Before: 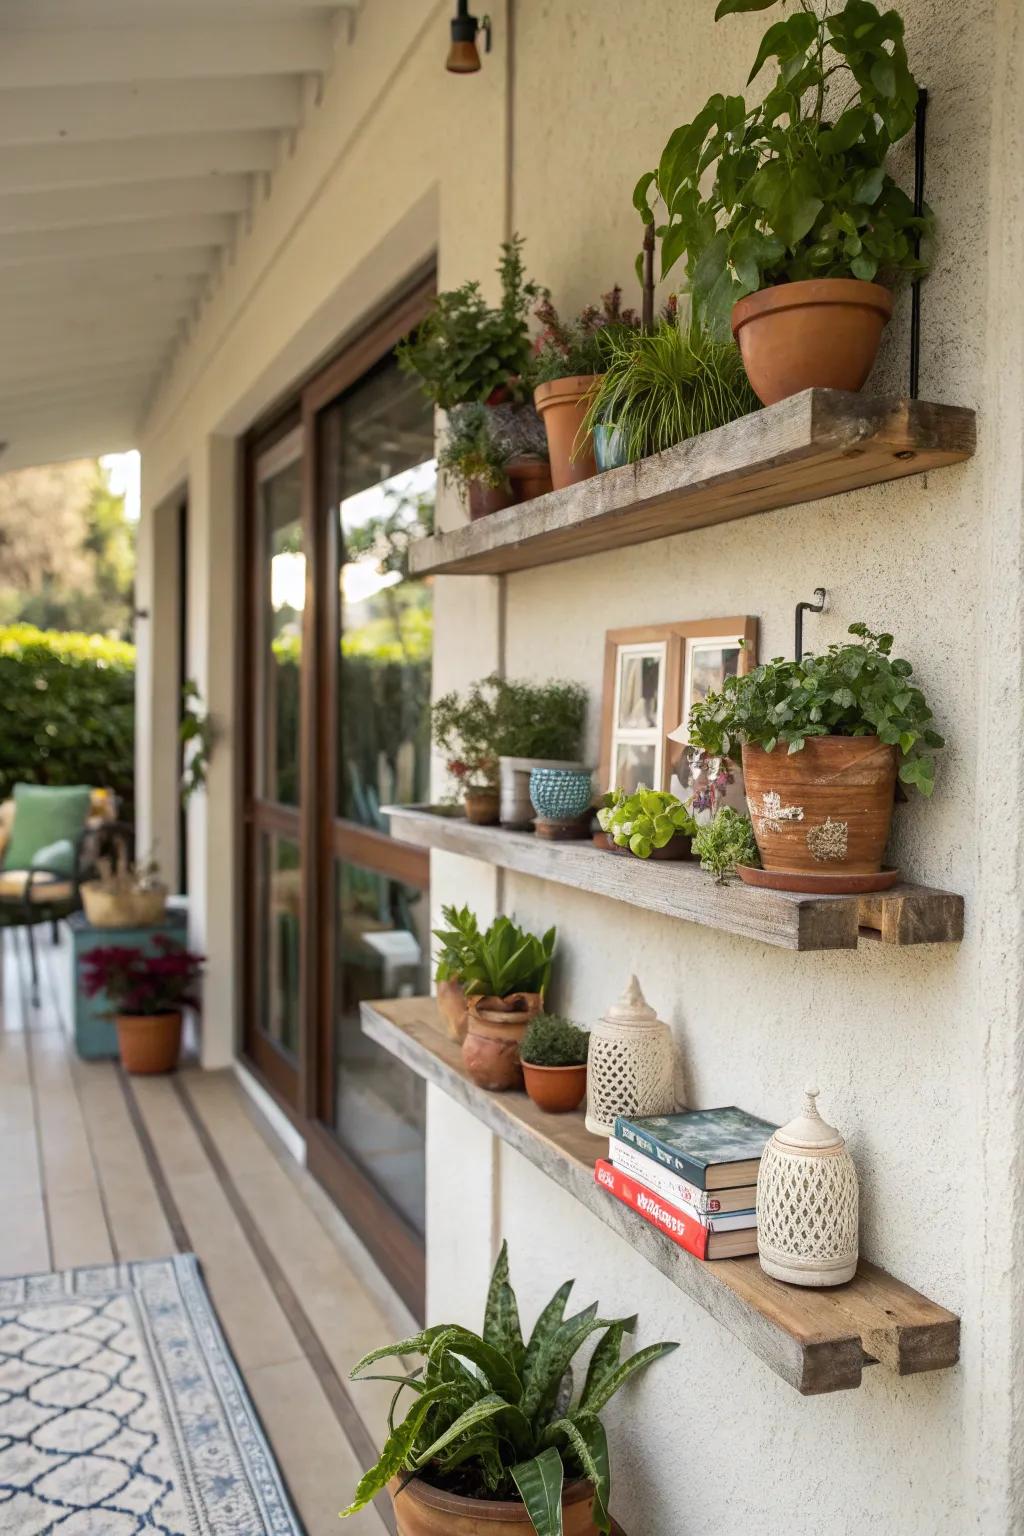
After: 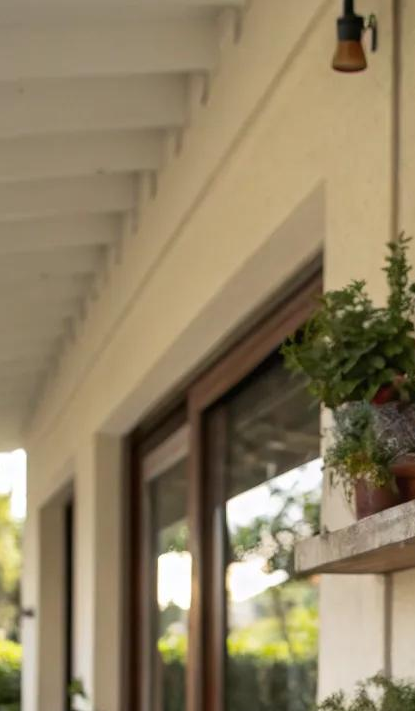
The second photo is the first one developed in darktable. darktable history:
crop and rotate: left 11.176%, top 0.075%, right 48.266%, bottom 53.613%
